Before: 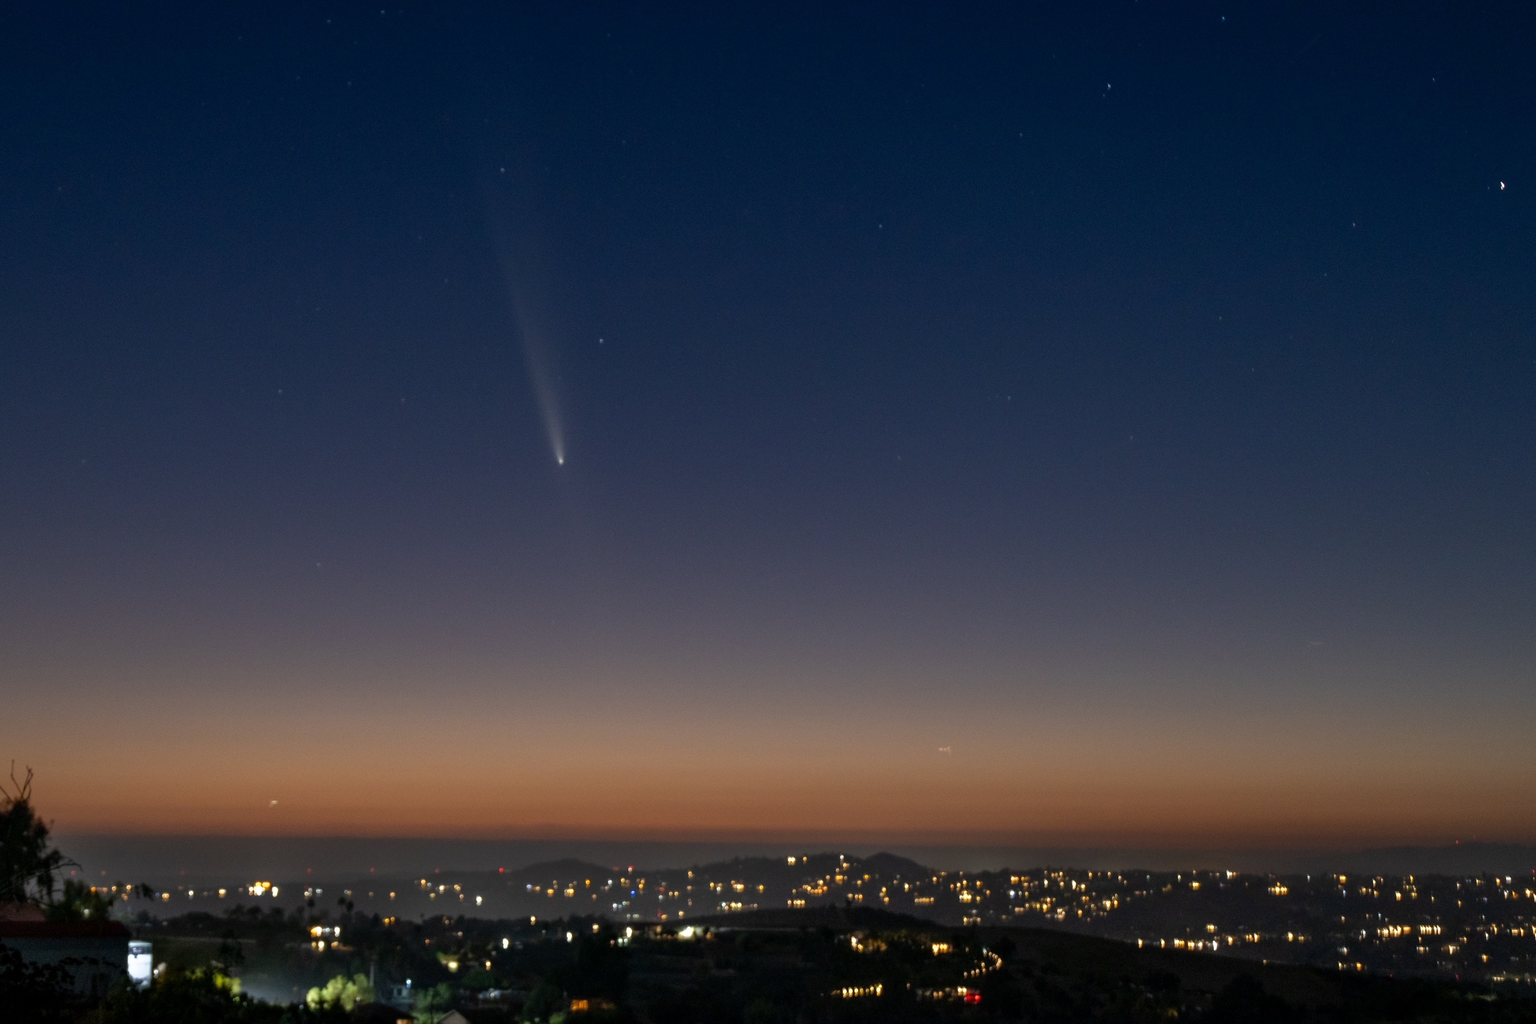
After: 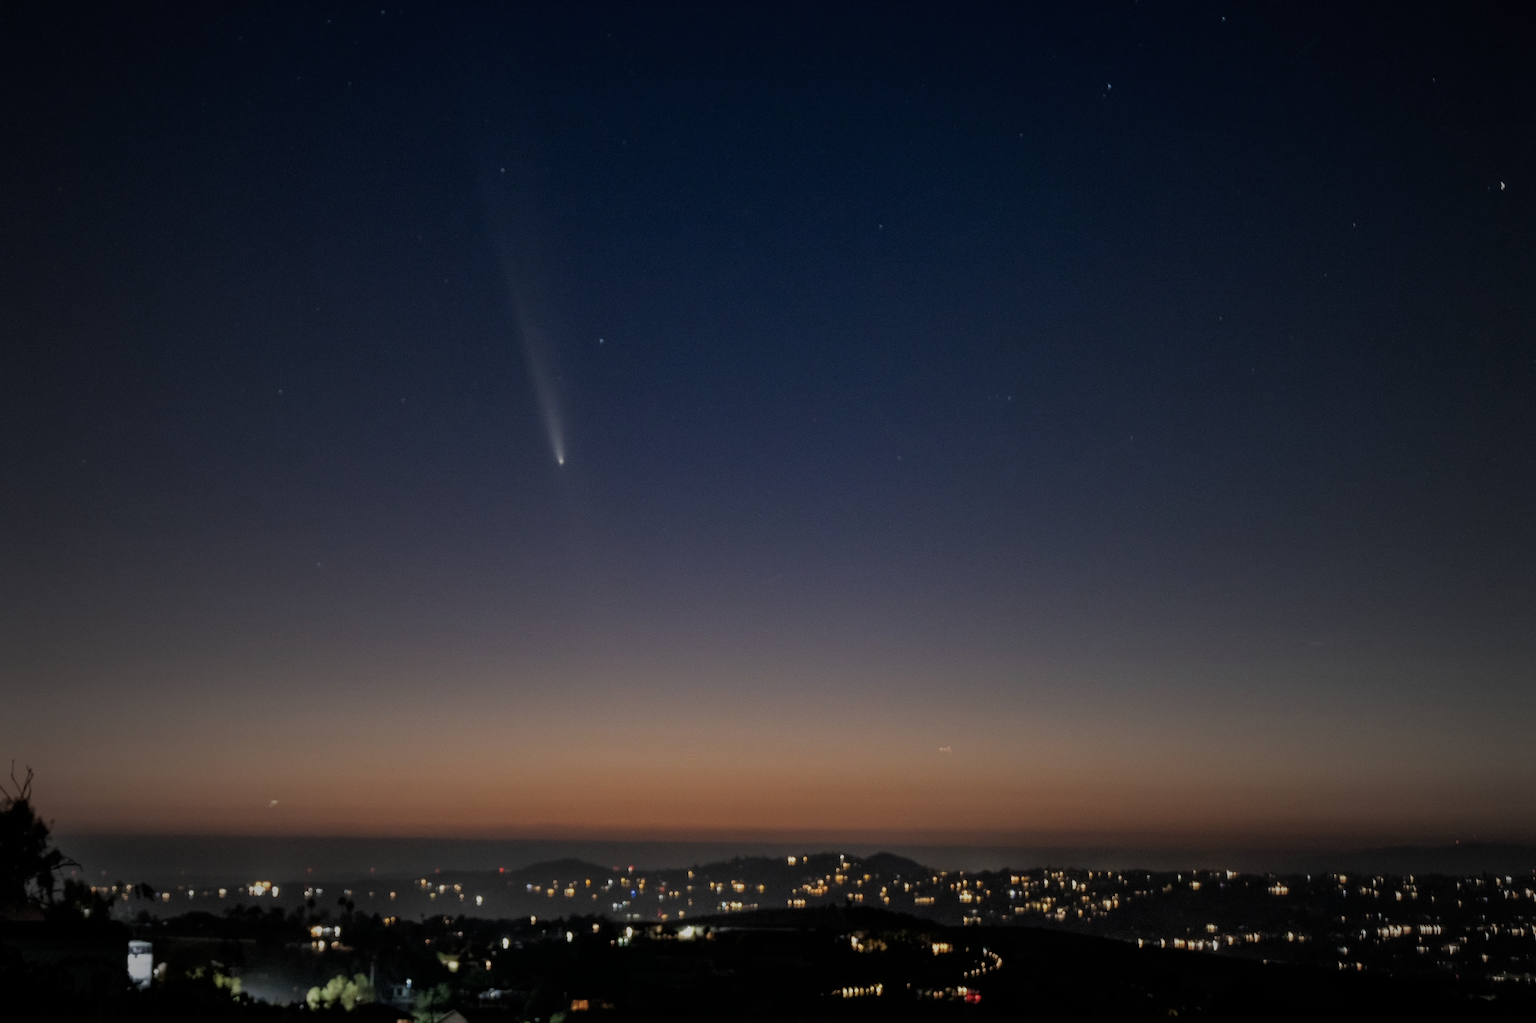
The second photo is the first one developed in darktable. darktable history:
vignetting: fall-off start 18.64%, fall-off radius 136.89%, width/height ratio 0.617, shape 0.578
filmic rgb: black relative exposure -7.65 EV, white relative exposure 4.56 EV, hardness 3.61, preserve chrominance max RGB
